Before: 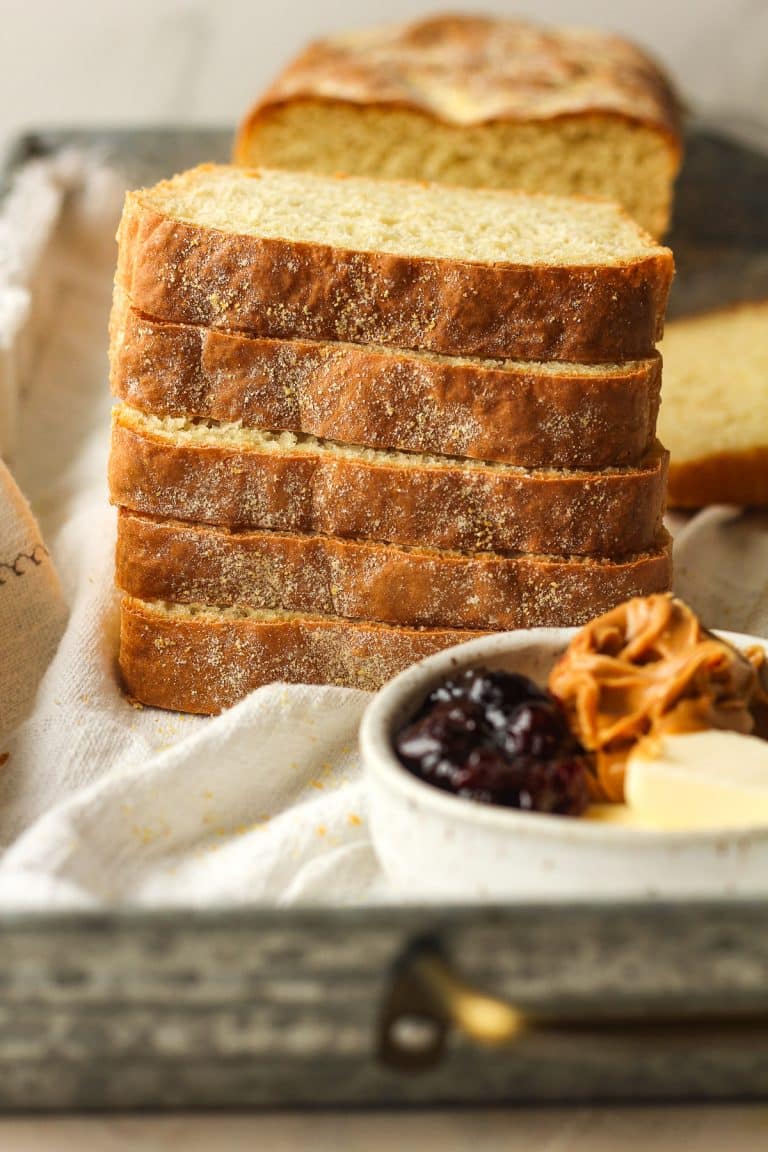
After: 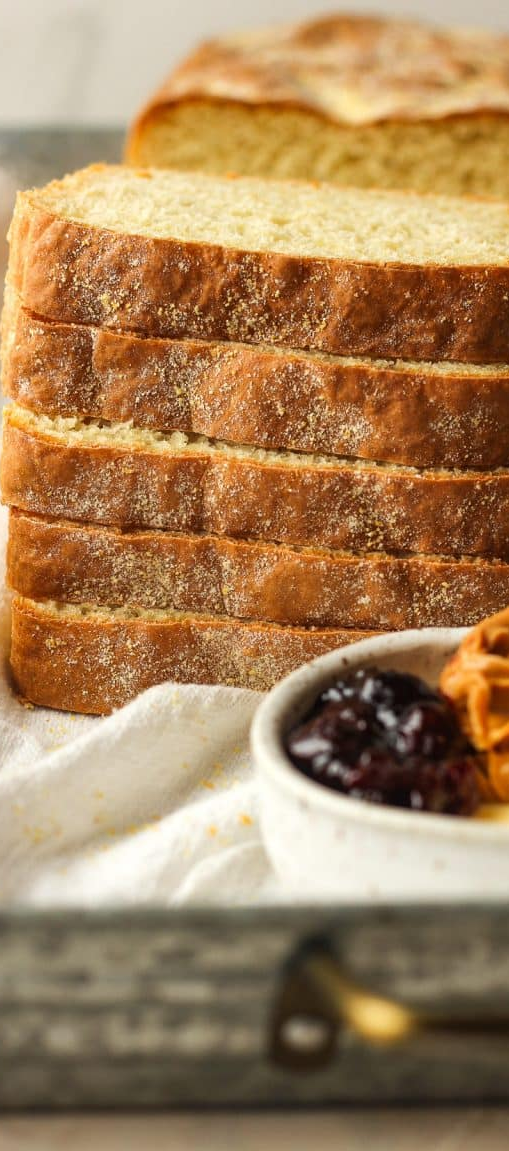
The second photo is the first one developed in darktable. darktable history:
crop and rotate: left 14.312%, right 19.318%
